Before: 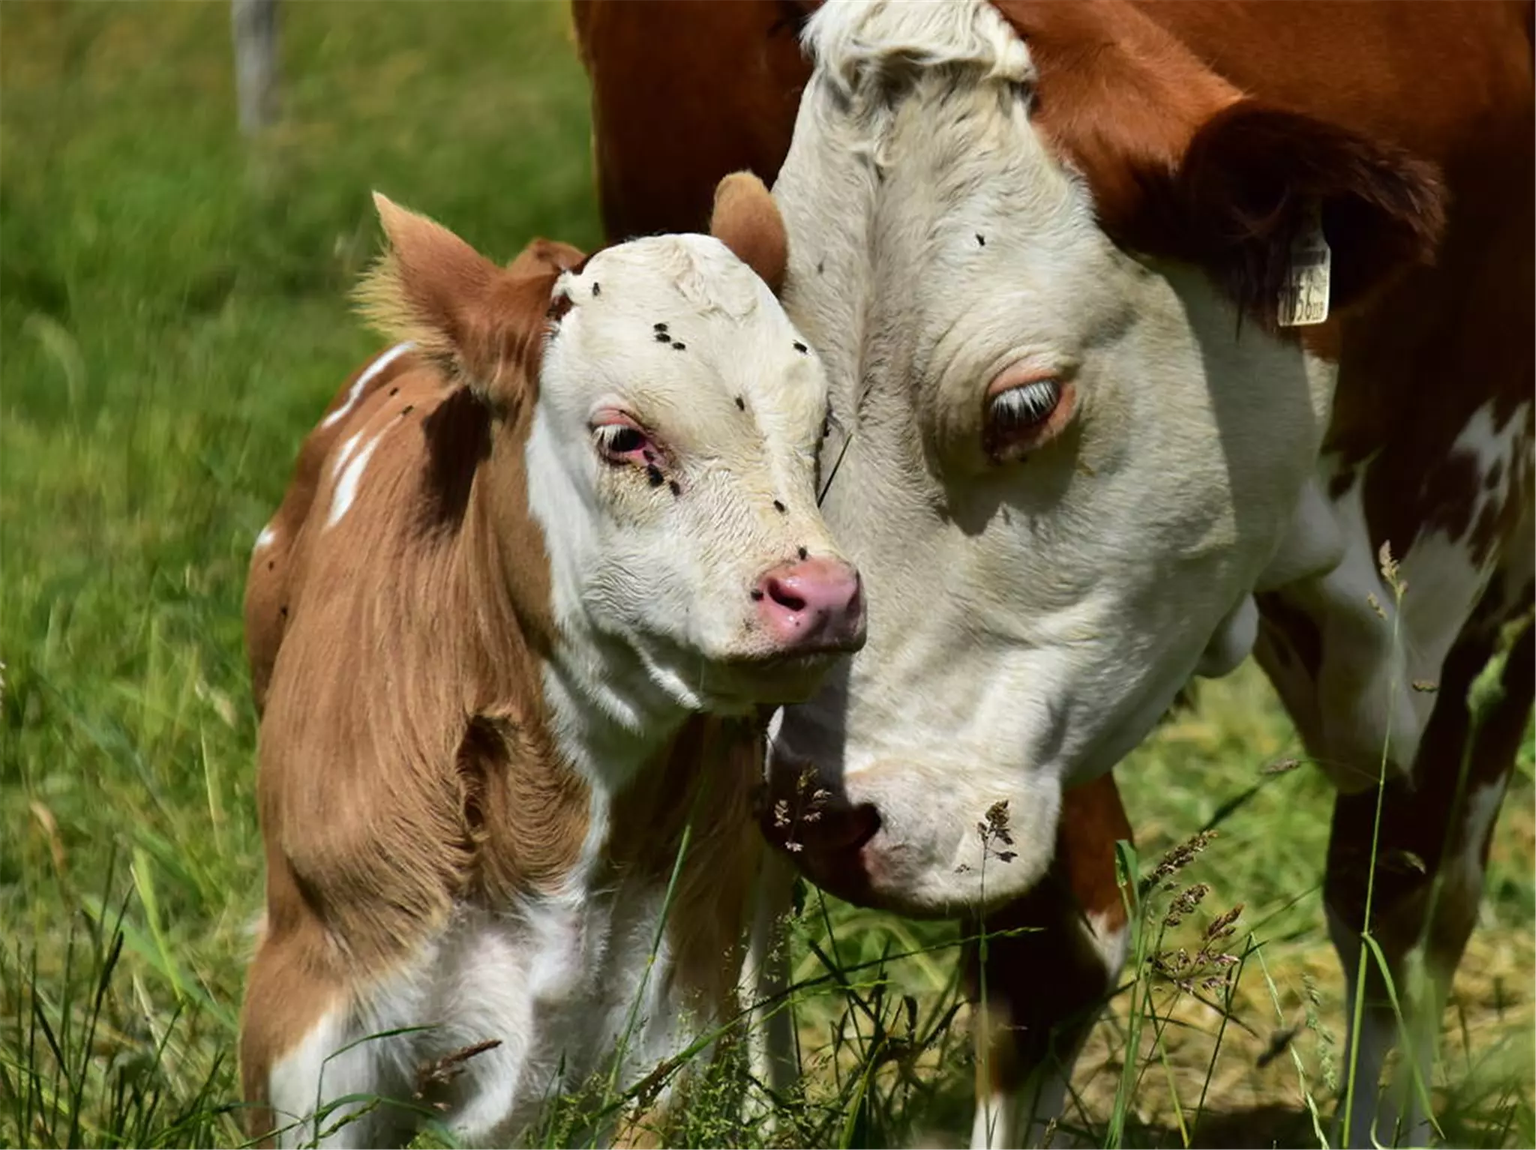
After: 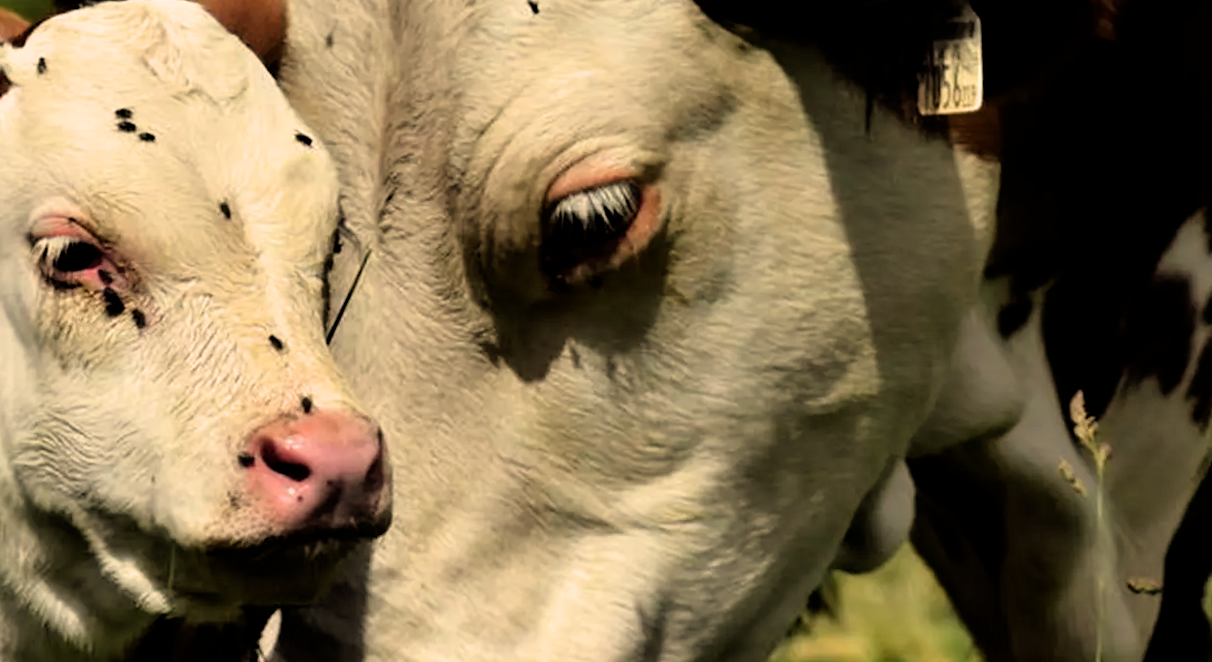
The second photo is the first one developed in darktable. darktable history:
rotate and perspective: rotation 0.215°, lens shift (vertical) -0.139, crop left 0.069, crop right 0.939, crop top 0.002, crop bottom 0.996
filmic rgb: black relative exposure -4.91 EV, white relative exposure 2.84 EV, hardness 3.7
crop: left 36.005%, top 18.293%, right 0.31%, bottom 38.444%
white balance: red 1.123, blue 0.83
